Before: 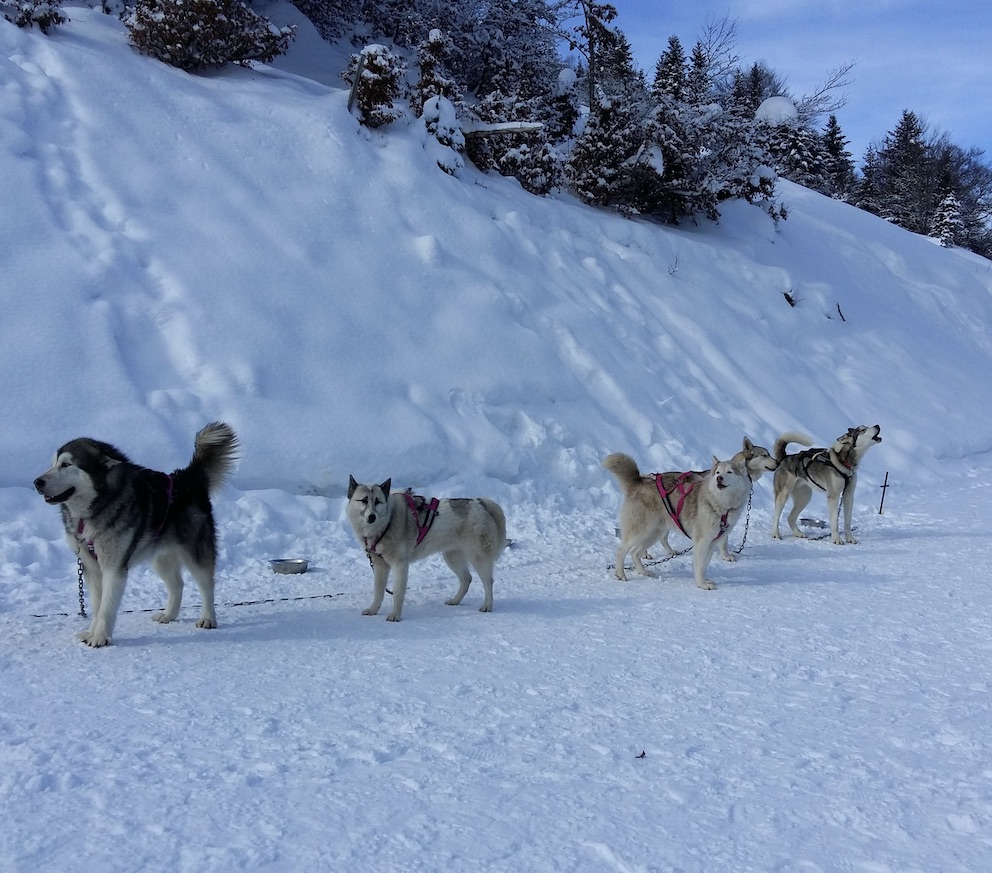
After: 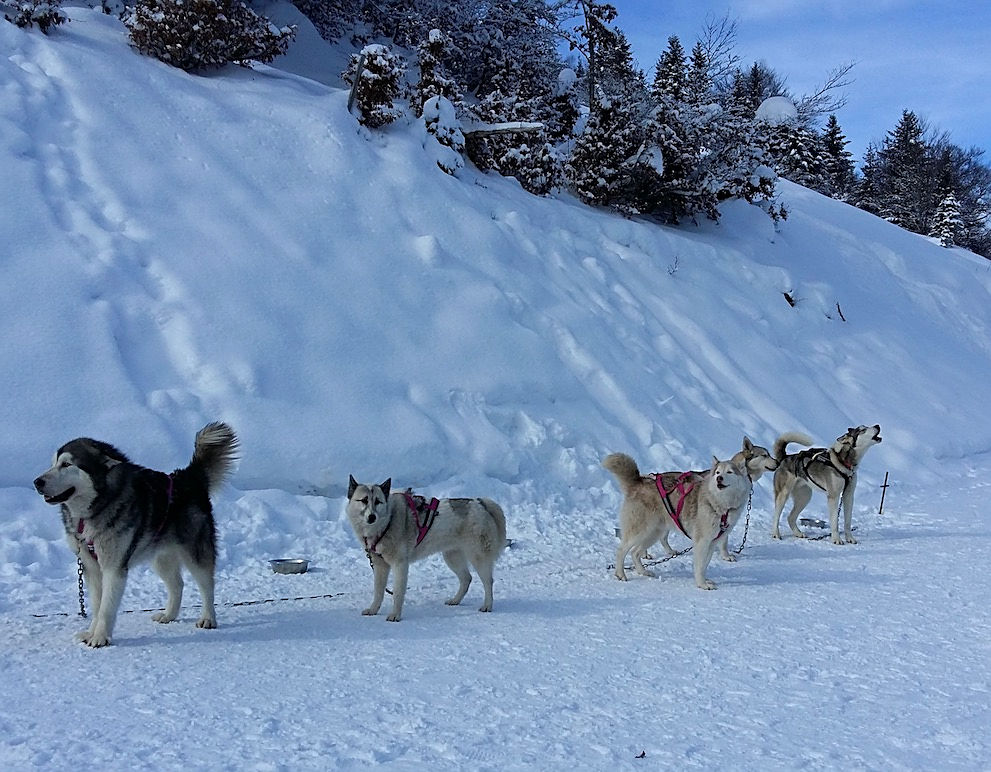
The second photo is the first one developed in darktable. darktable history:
sharpen: on, module defaults
crop and rotate: top 0%, bottom 11.471%
